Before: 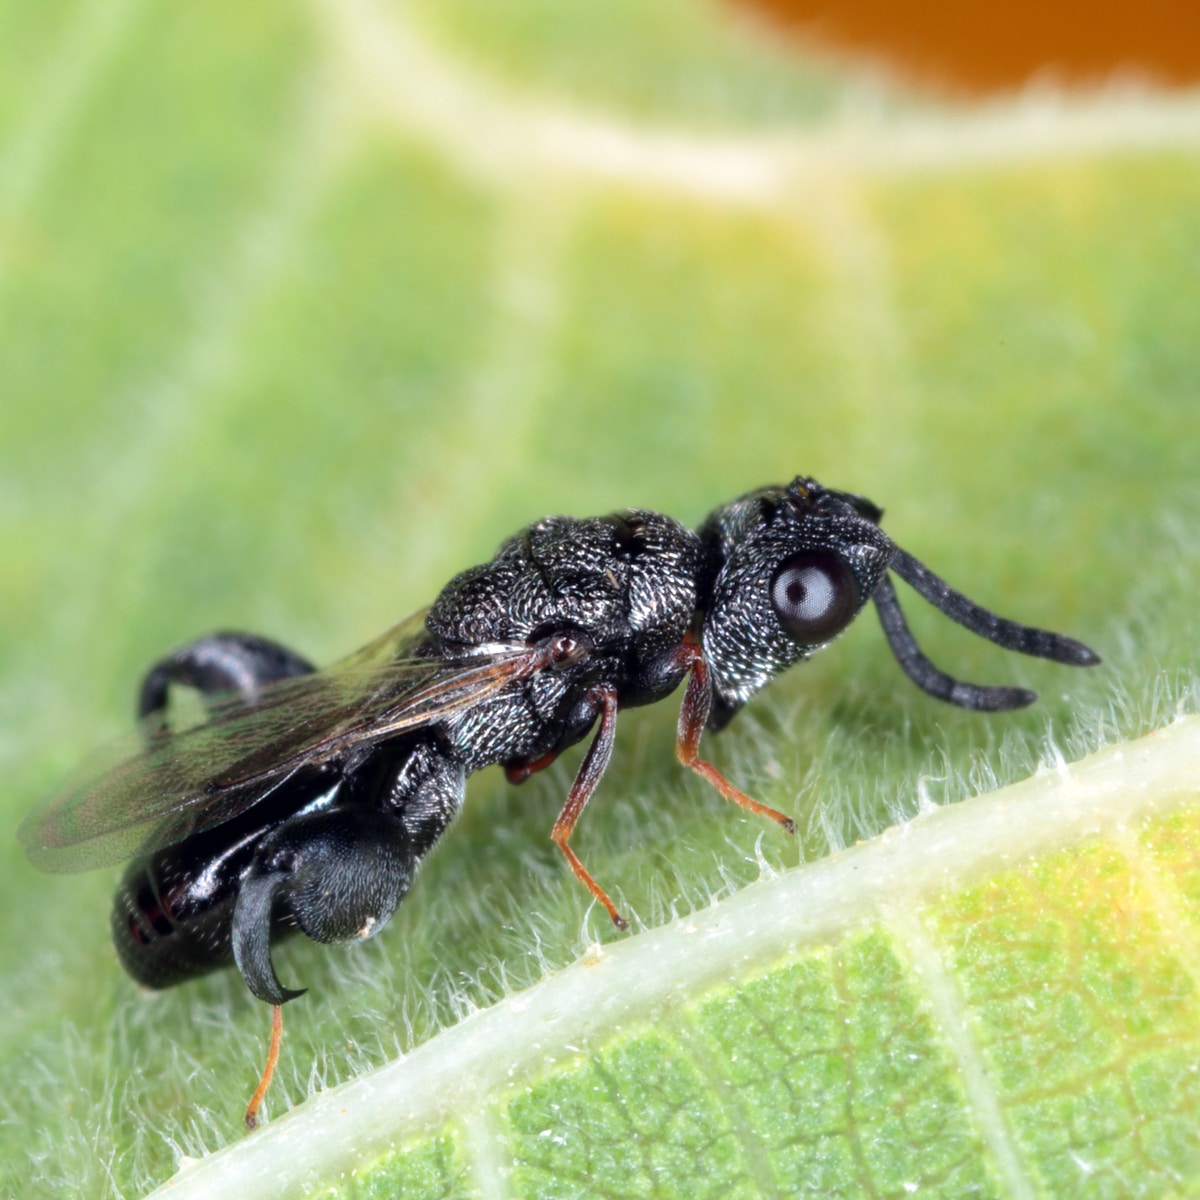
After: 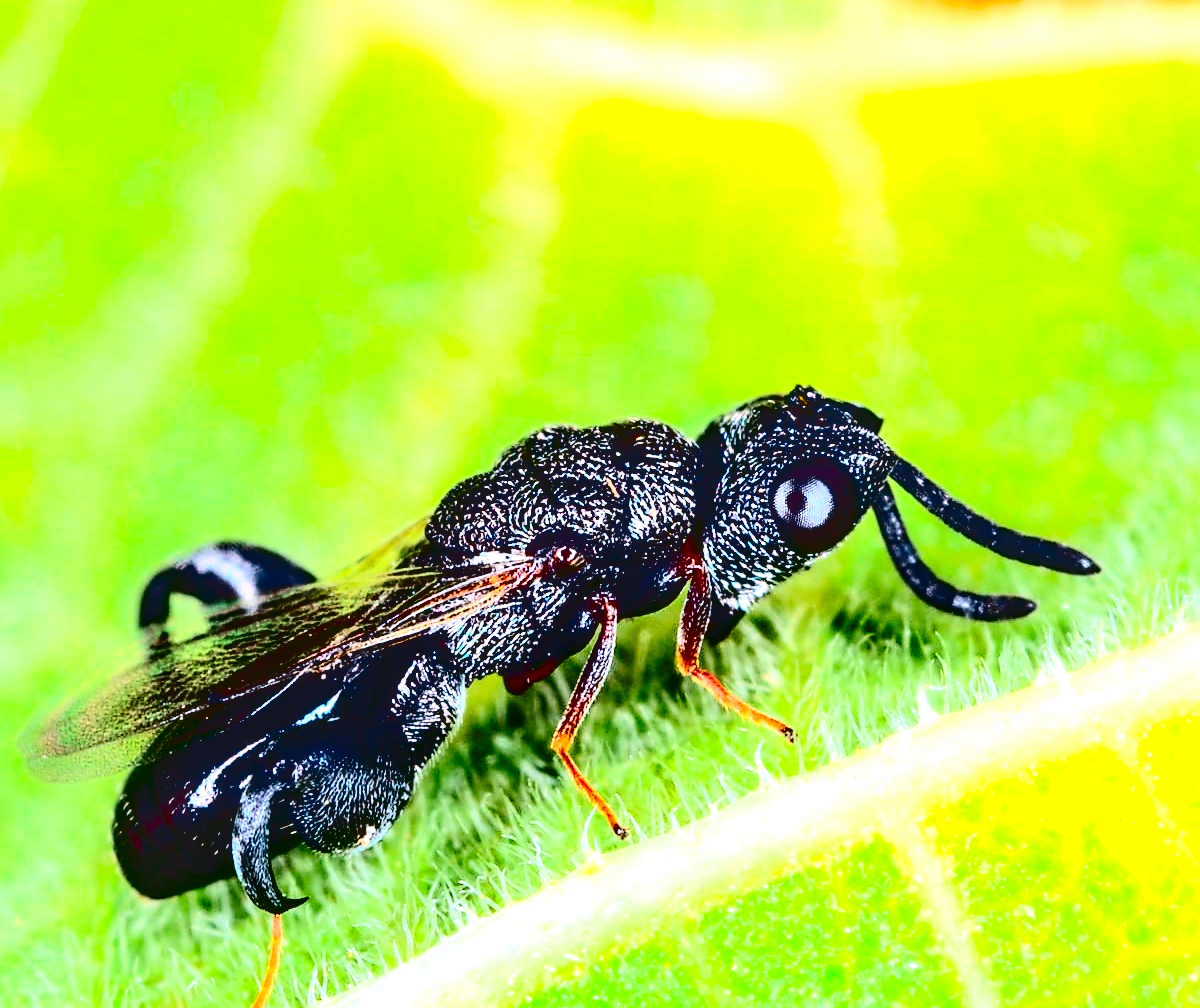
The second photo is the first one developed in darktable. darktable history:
exposure: exposure 0.943 EV, compensate highlight preservation false
contrast brightness saturation: contrast 0.77, brightness -1, saturation 1
crop: top 7.625%, bottom 8.027%
local contrast: on, module defaults
sharpen: radius 1.4, amount 1.25, threshold 0.7
